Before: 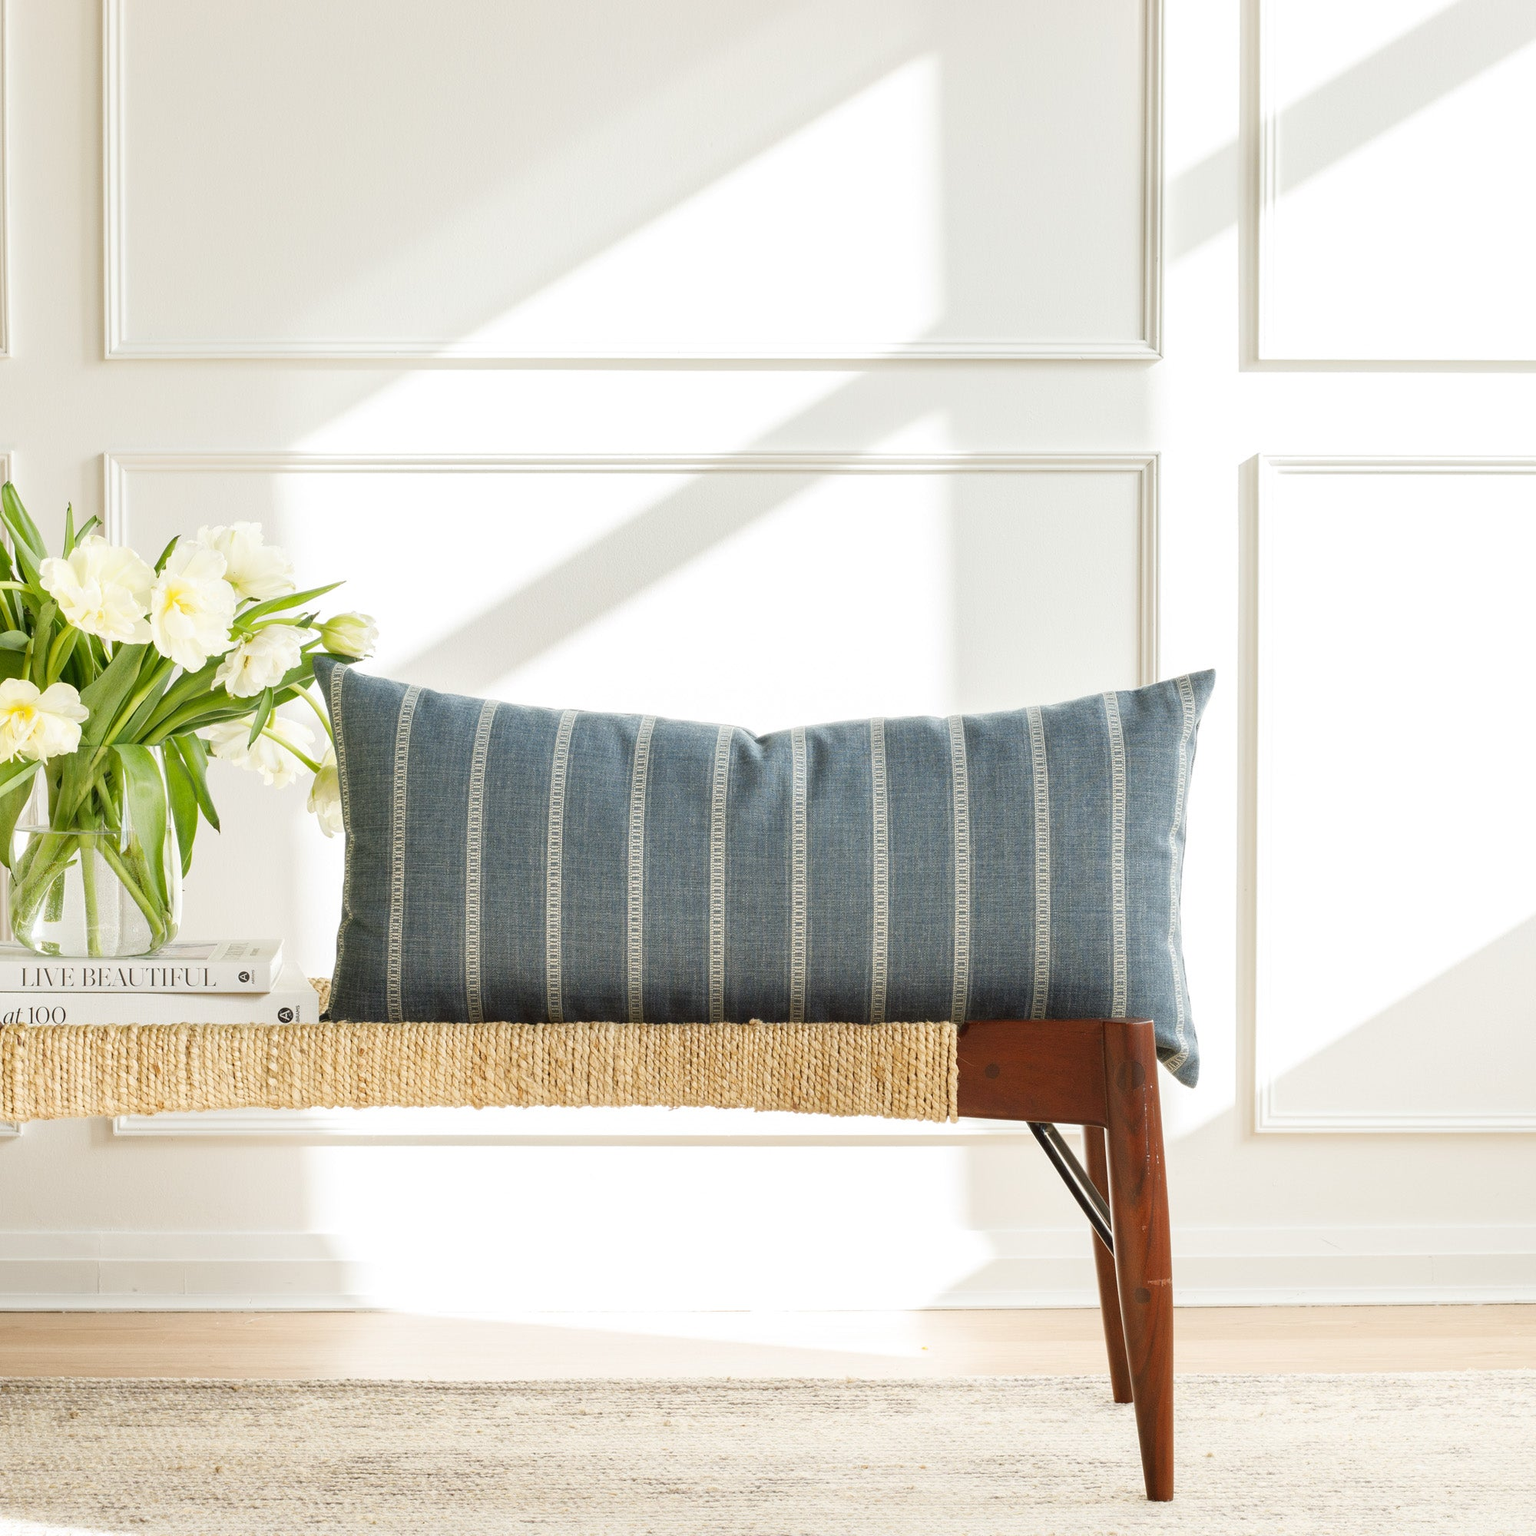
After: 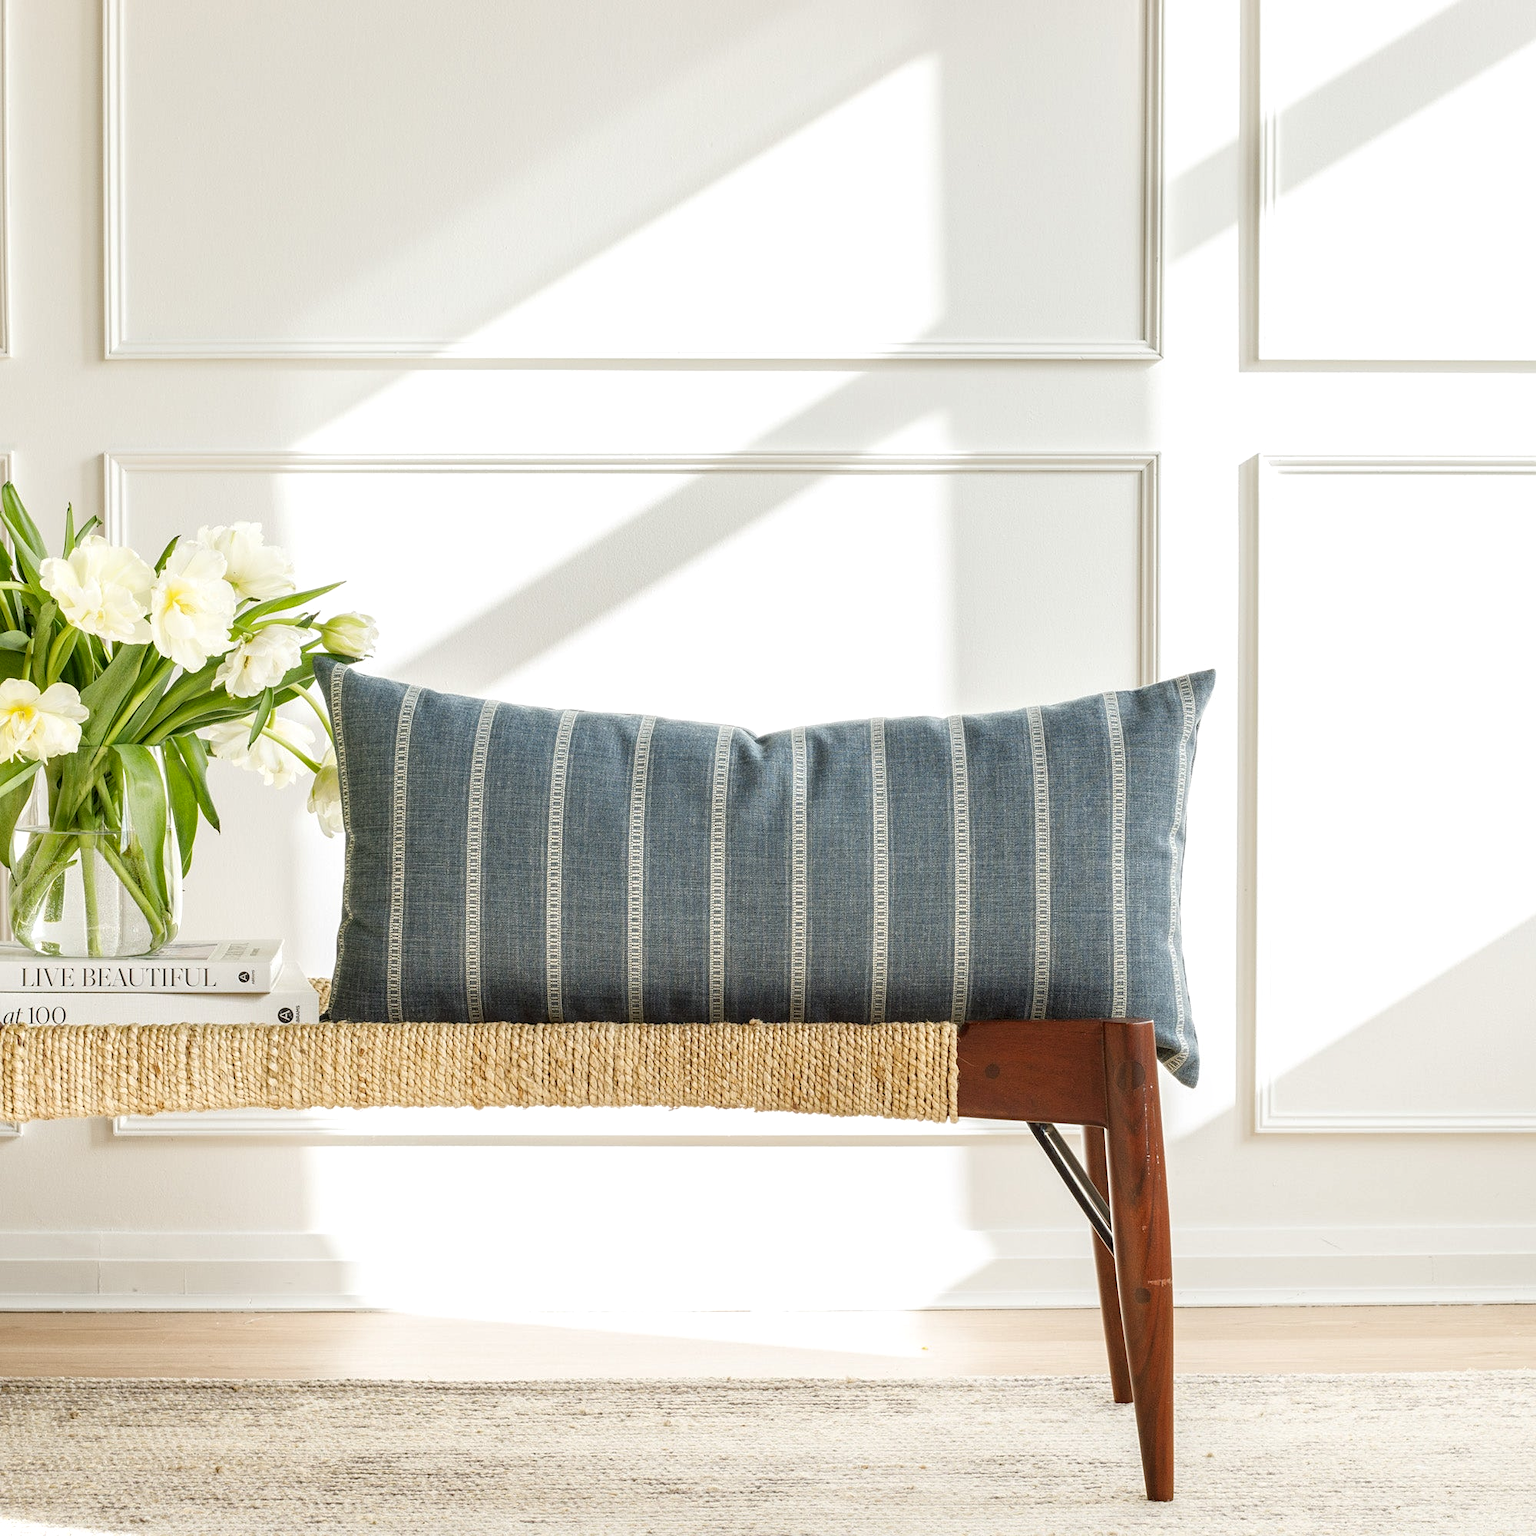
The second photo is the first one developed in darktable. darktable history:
local contrast: detail 130%
sharpen: amount 0.2
